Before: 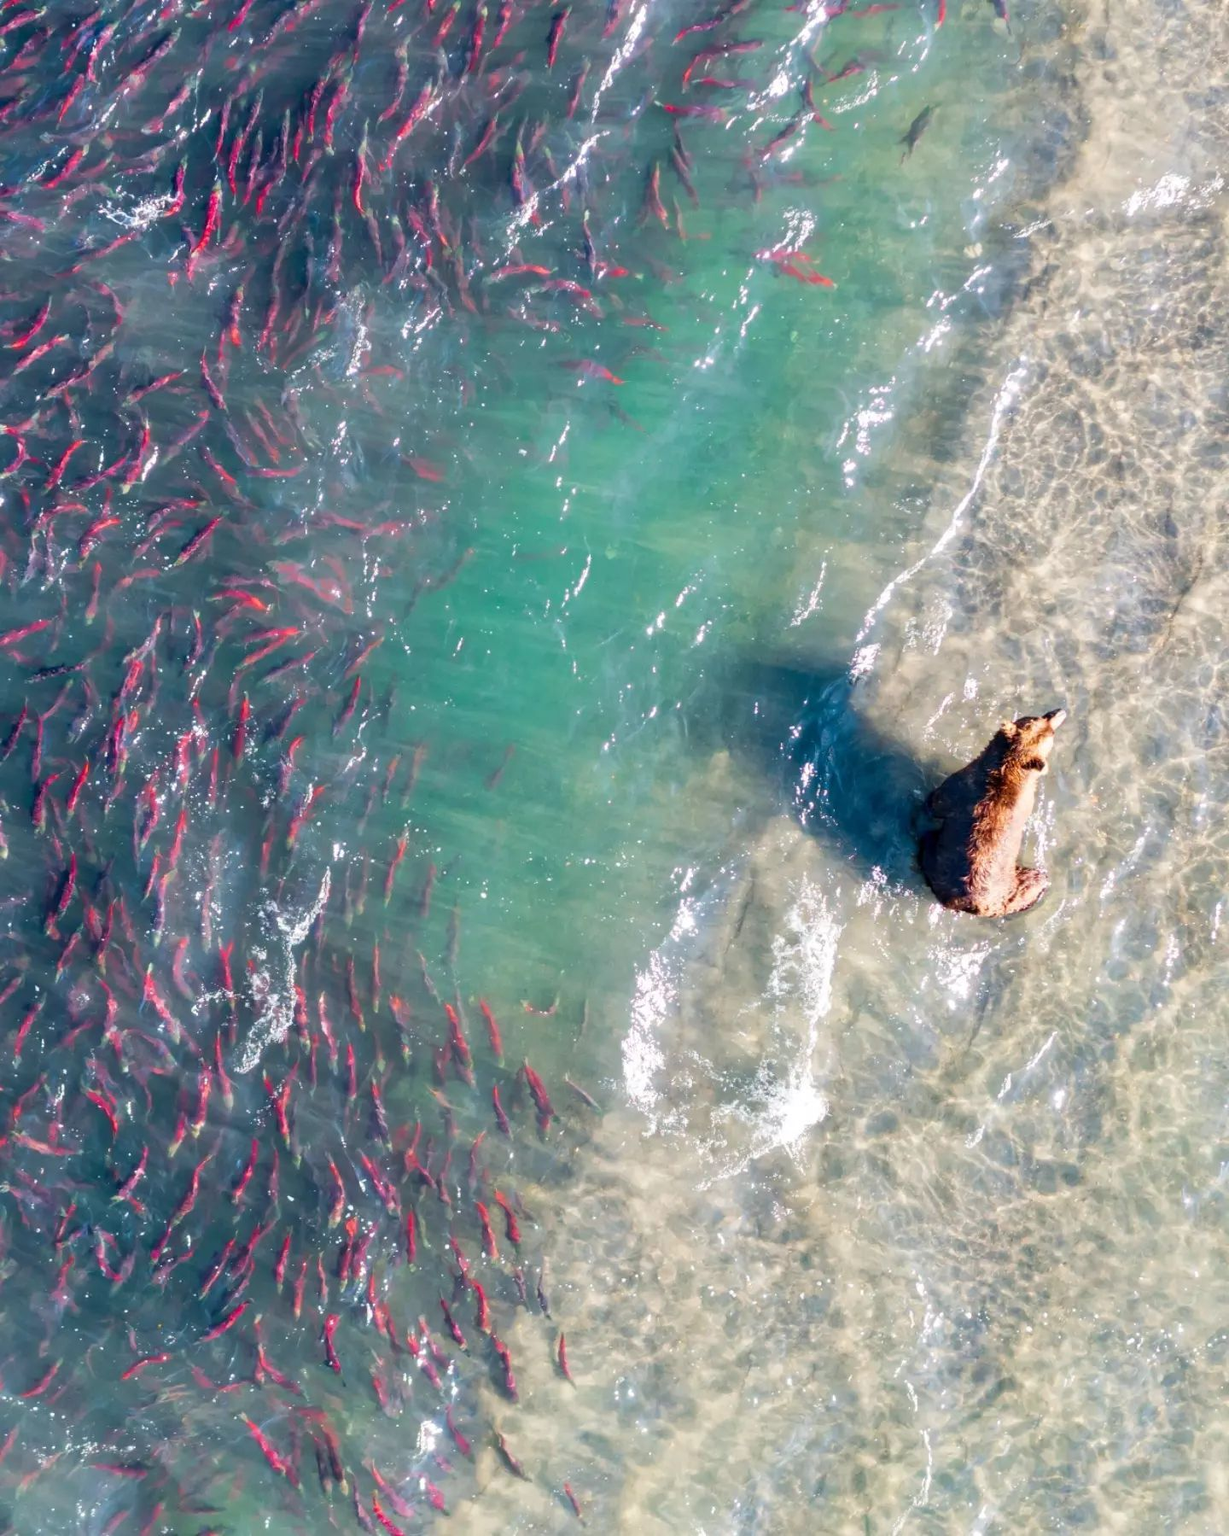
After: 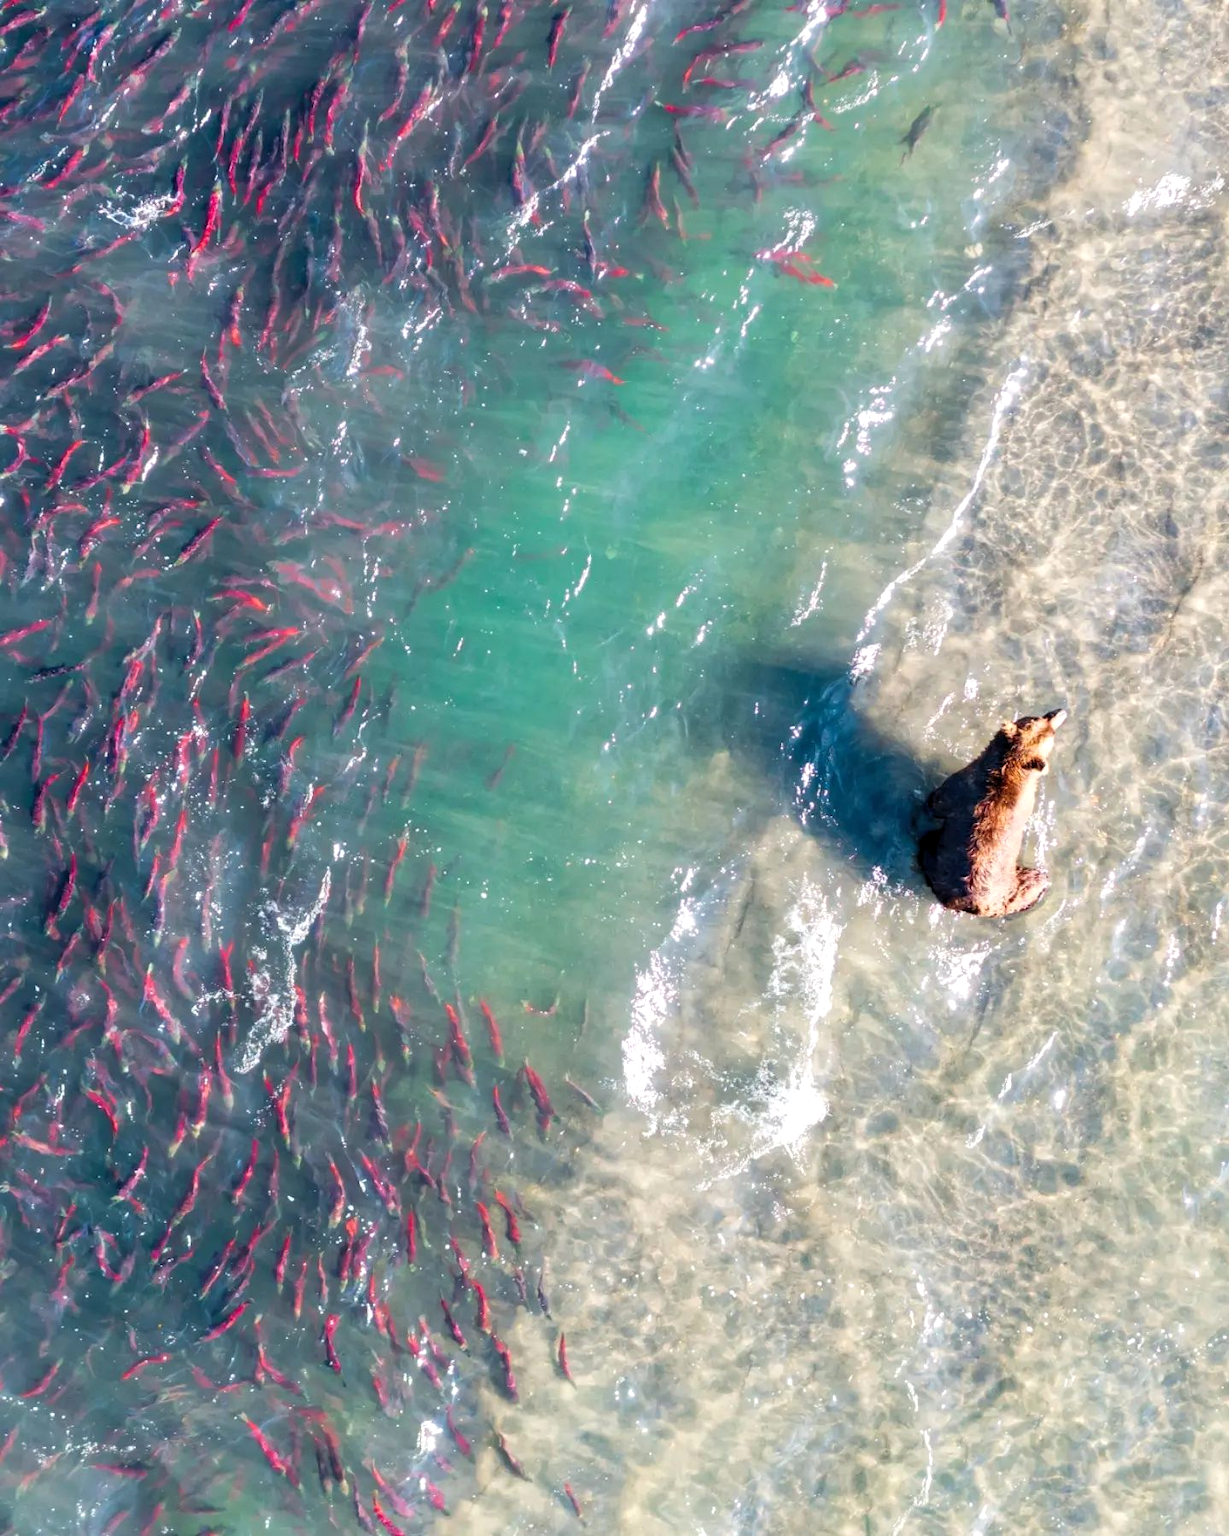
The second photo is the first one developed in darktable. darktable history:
tone equalizer: mask exposure compensation -0.501 EV
levels: levels [0.016, 0.484, 0.953]
